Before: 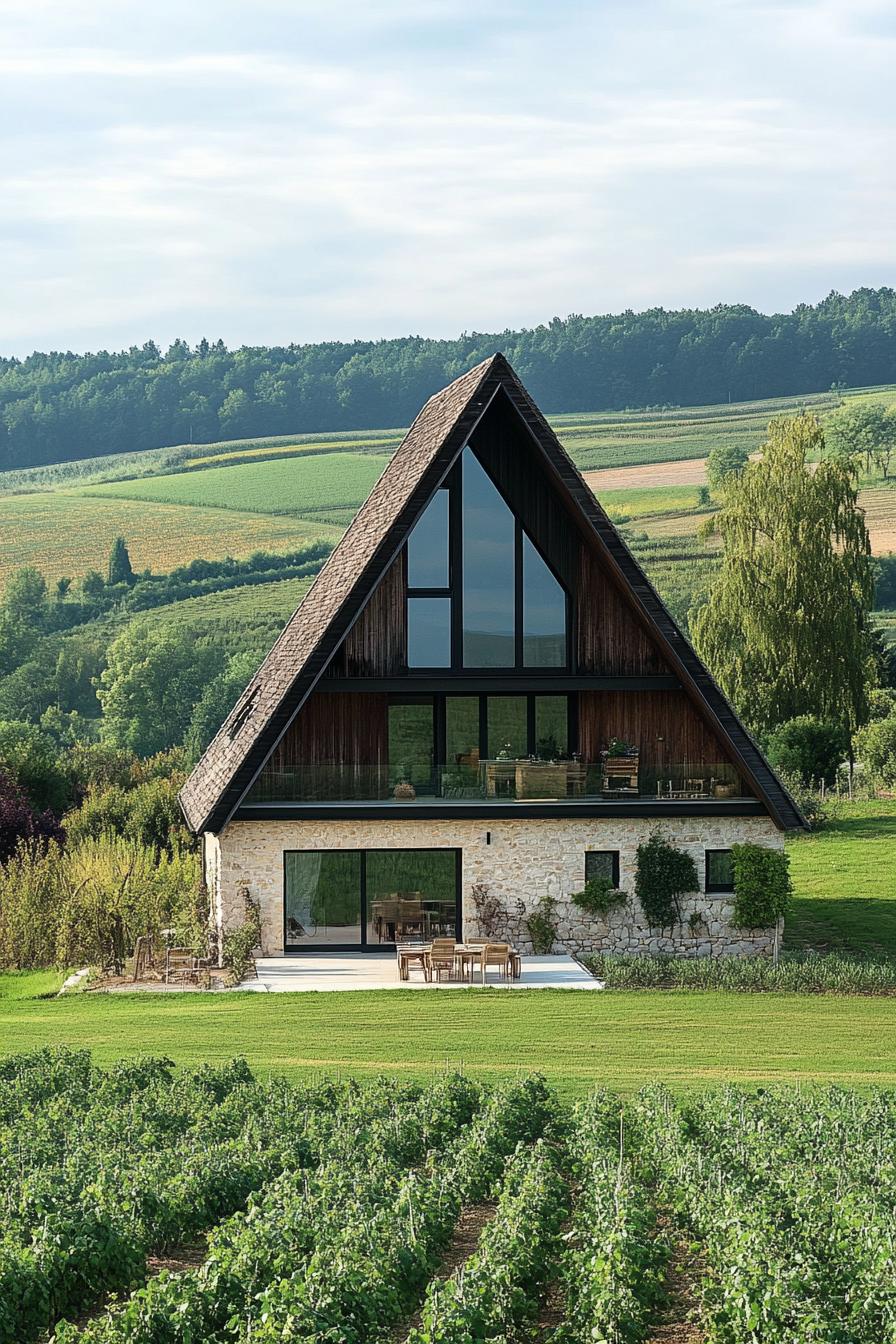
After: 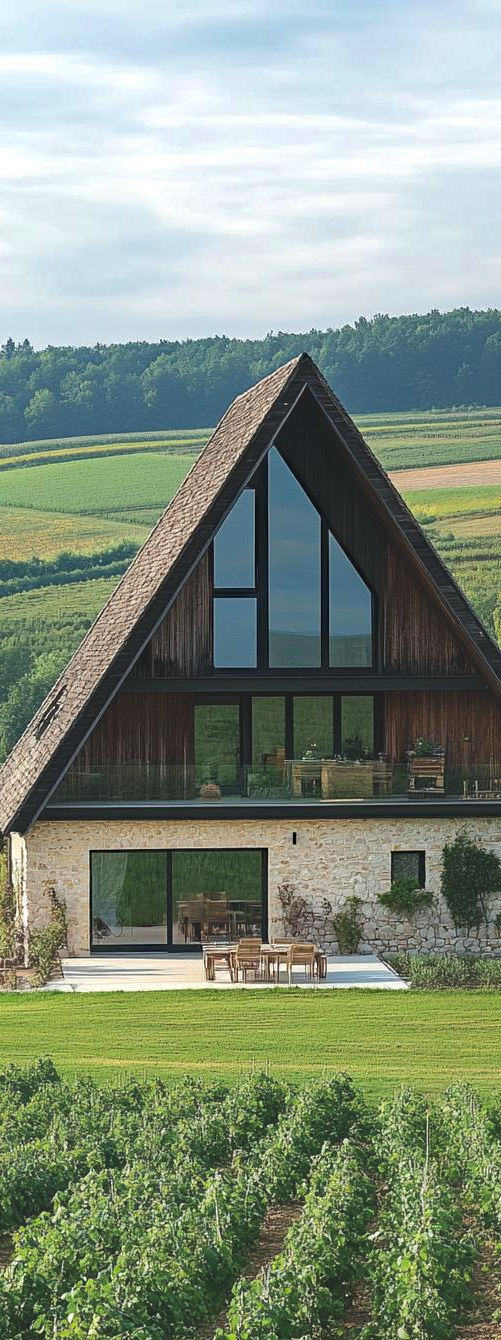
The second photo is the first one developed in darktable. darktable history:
shadows and highlights: on, module defaults
crop: left 21.674%, right 22.086%
haze removal: compatibility mode true, adaptive false
exposure: black level correction -0.008, exposure 0.067 EV, compensate highlight preservation false
